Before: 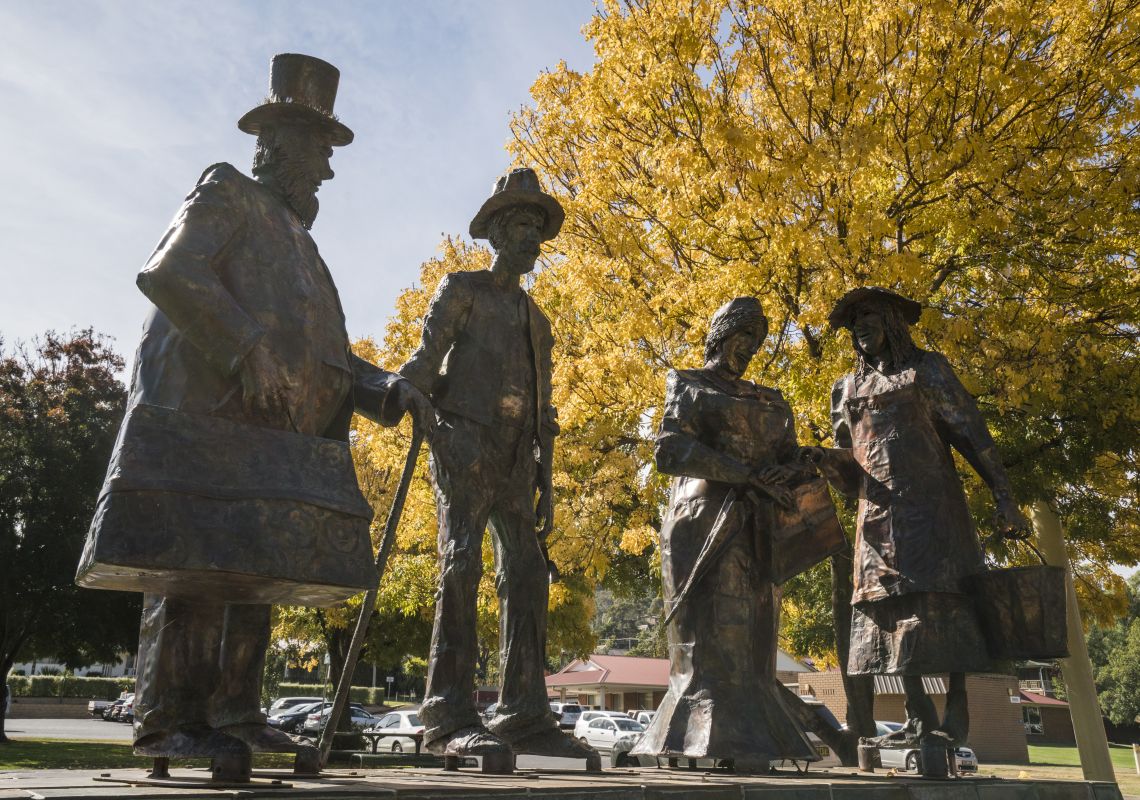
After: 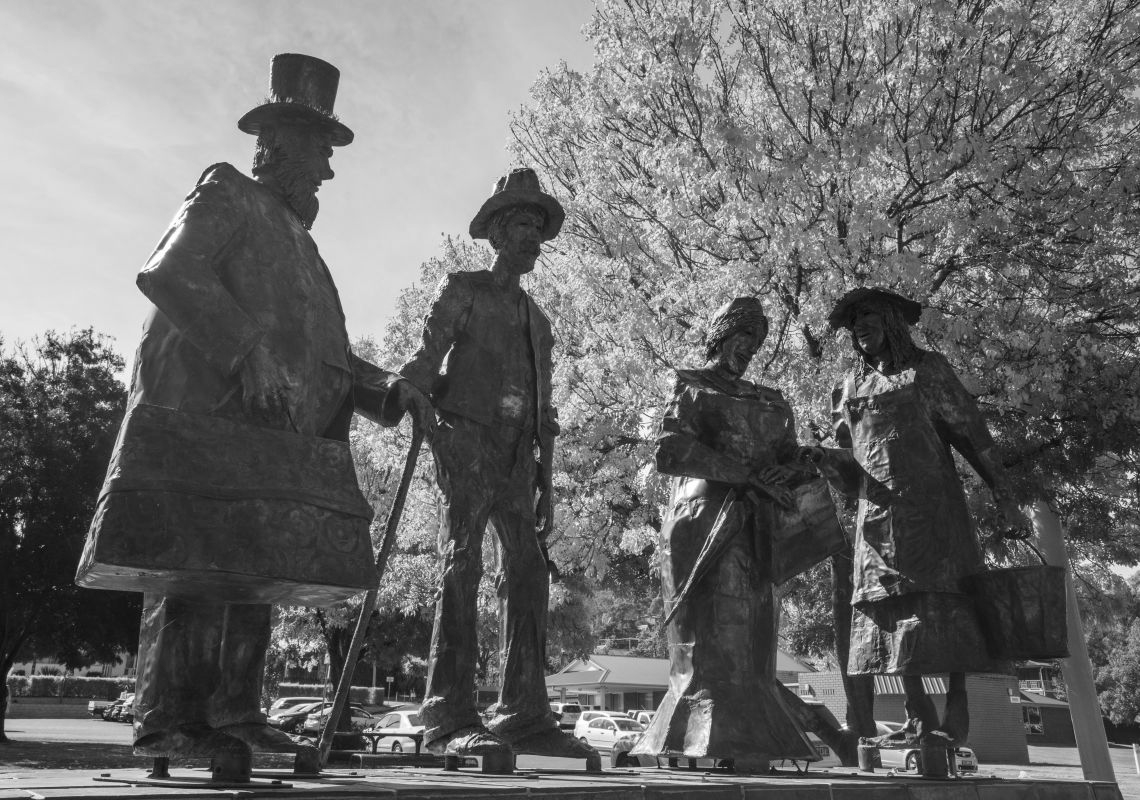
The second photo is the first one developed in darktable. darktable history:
shadows and highlights: radius 337.17, shadows 29.01, soften with gaussian
monochrome: size 3.1
